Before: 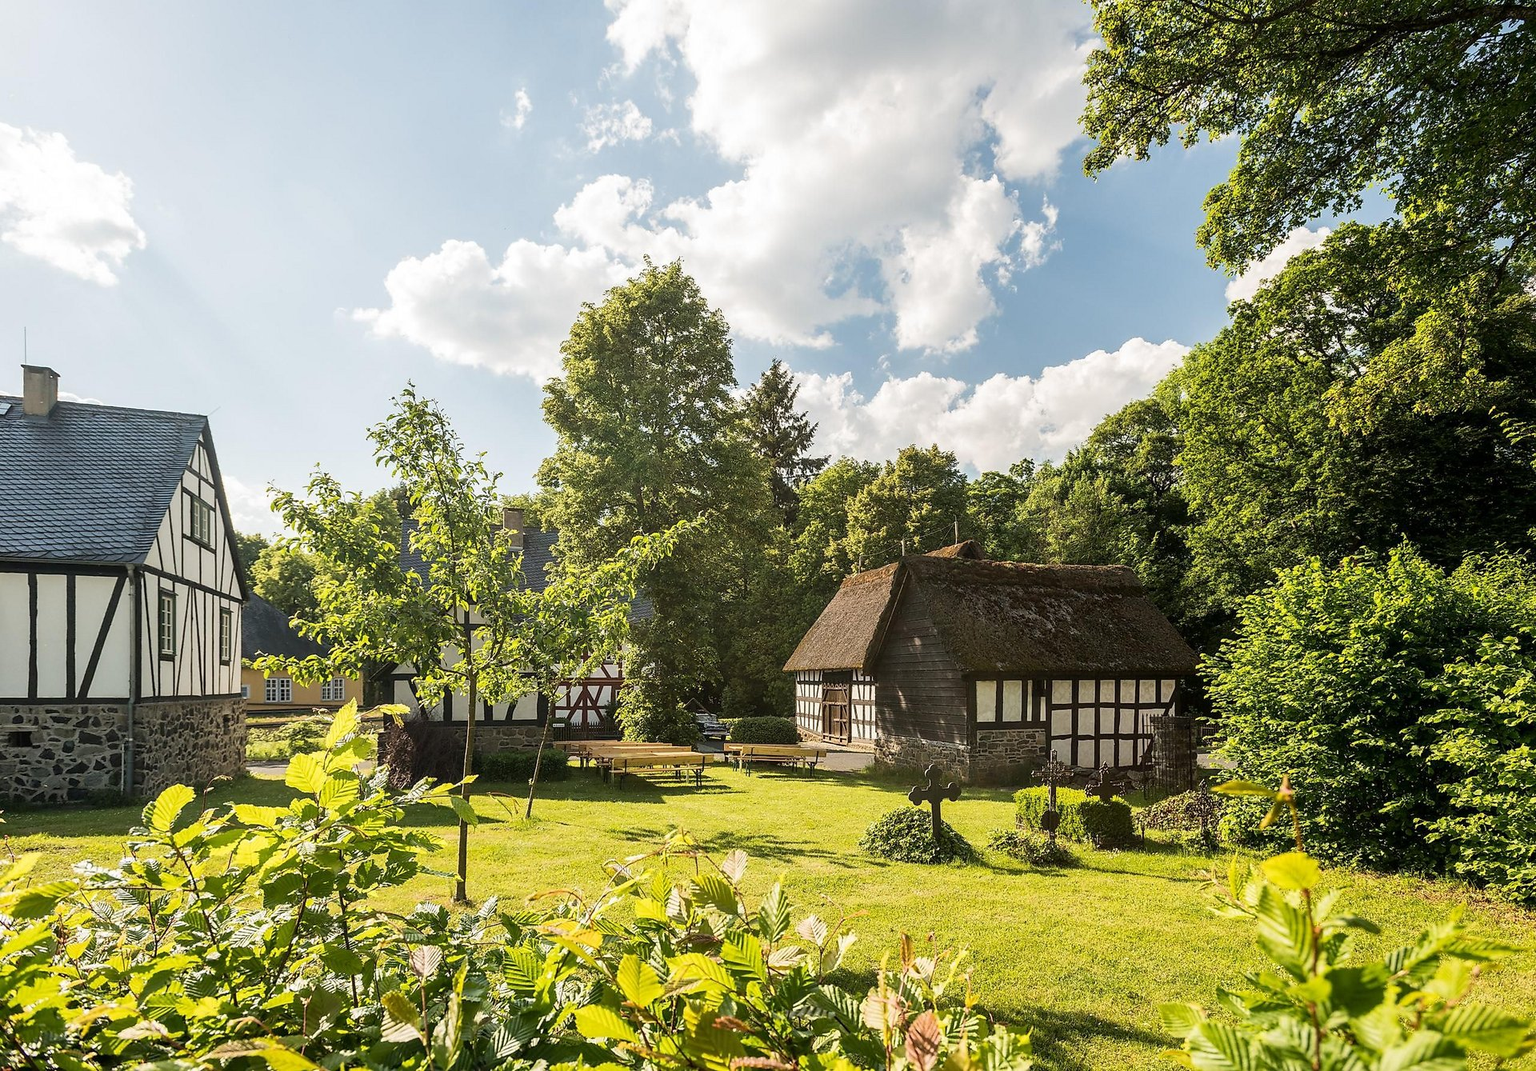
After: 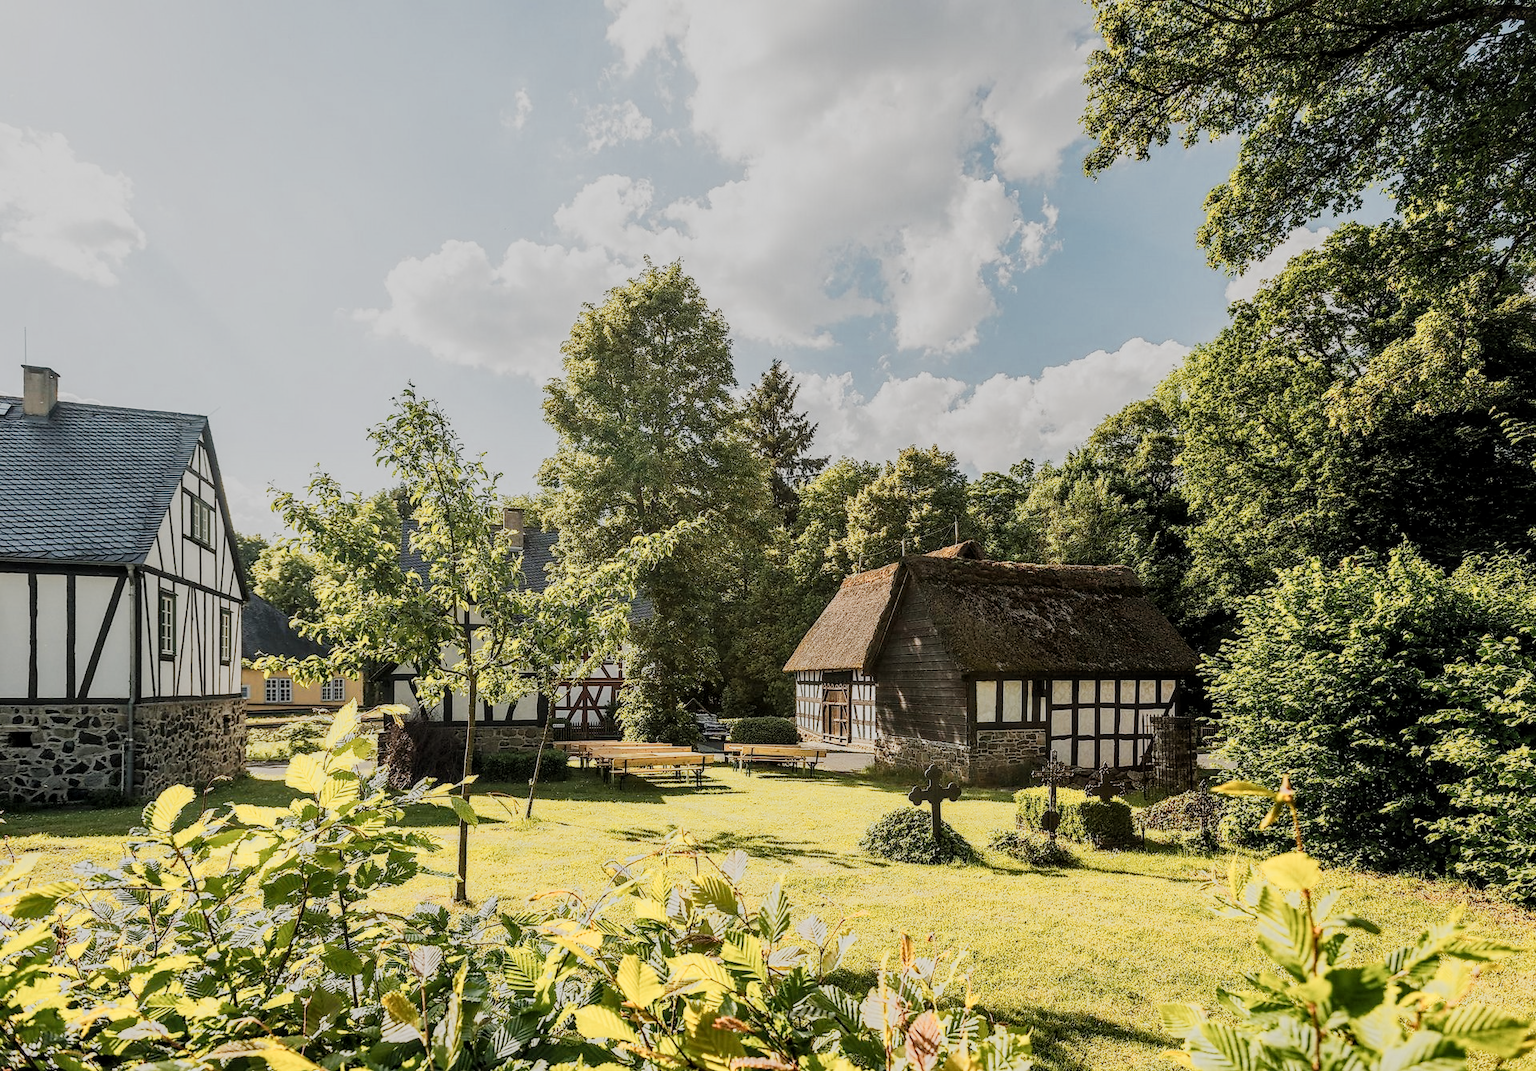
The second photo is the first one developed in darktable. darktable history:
local contrast: on, module defaults
color zones: curves: ch0 [(0.018, 0.548) (0.197, 0.654) (0.425, 0.447) (0.605, 0.658) (0.732, 0.579)]; ch1 [(0.105, 0.531) (0.224, 0.531) (0.386, 0.39) (0.618, 0.456) (0.732, 0.456) (0.956, 0.421)]; ch2 [(0.039, 0.583) (0.215, 0.465) (0.399, 0.544) (0.465, 0.548) (0.614, 0.447) (0.724, 0.43) (0.882, 0.623) (0.956, 0.632)]
filmic rgb: black relative exposure -7.65 EV, white relative exposure 4.56 EV, hardness 3.61, preserve chrominance no, color science v5 (2021), contrast in shadows safe, contrast in highlights safe
